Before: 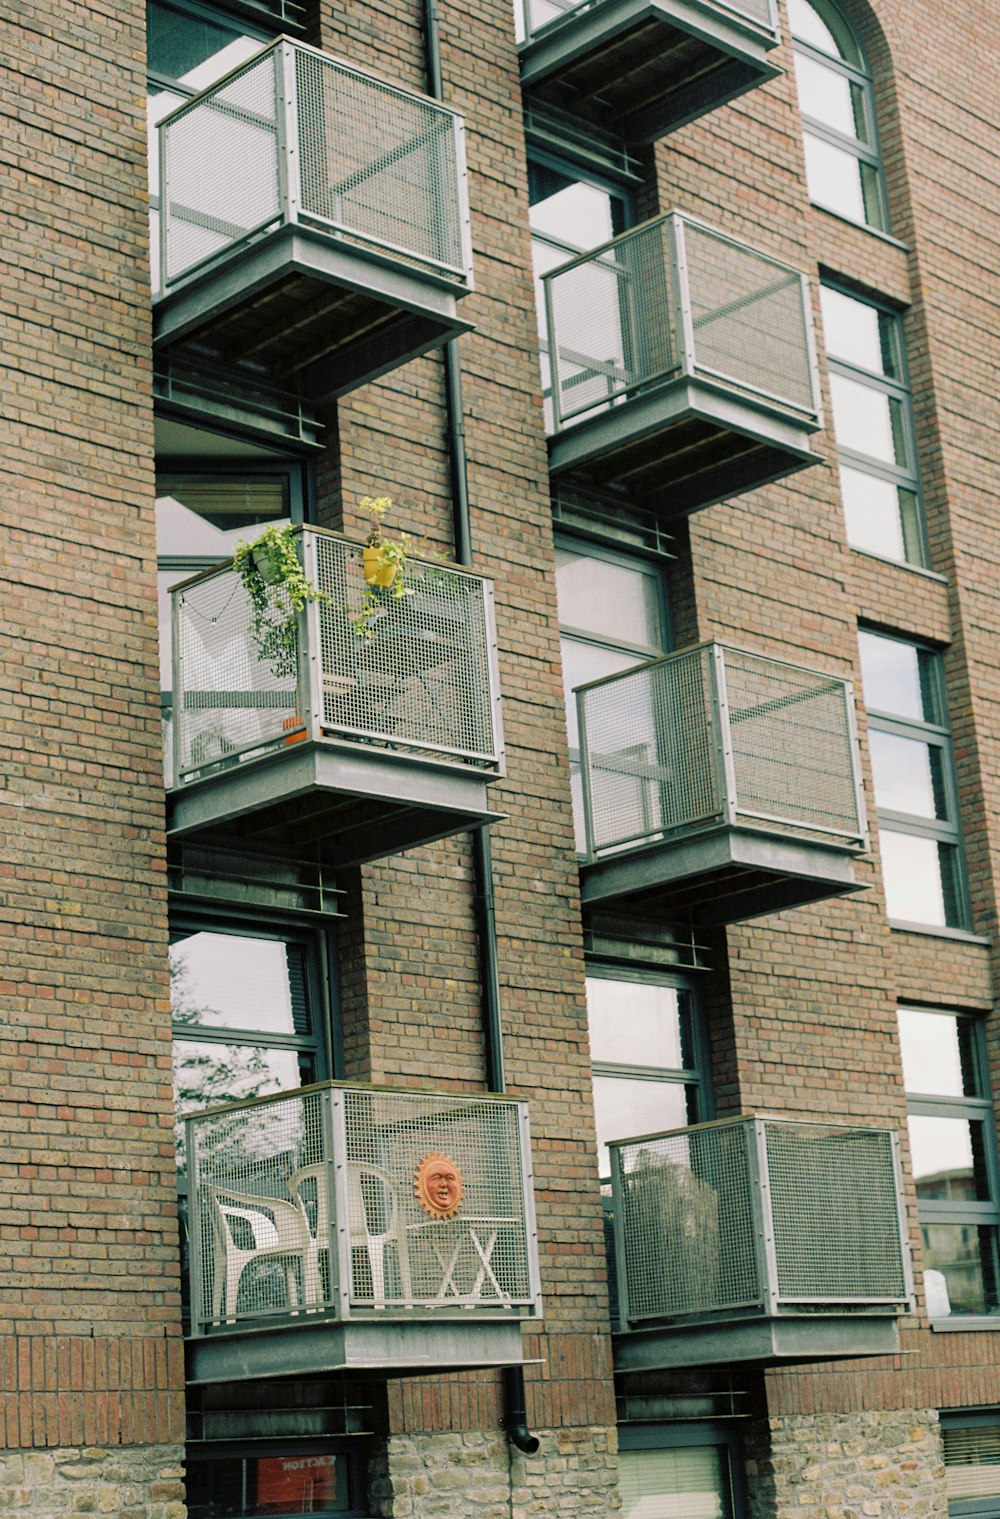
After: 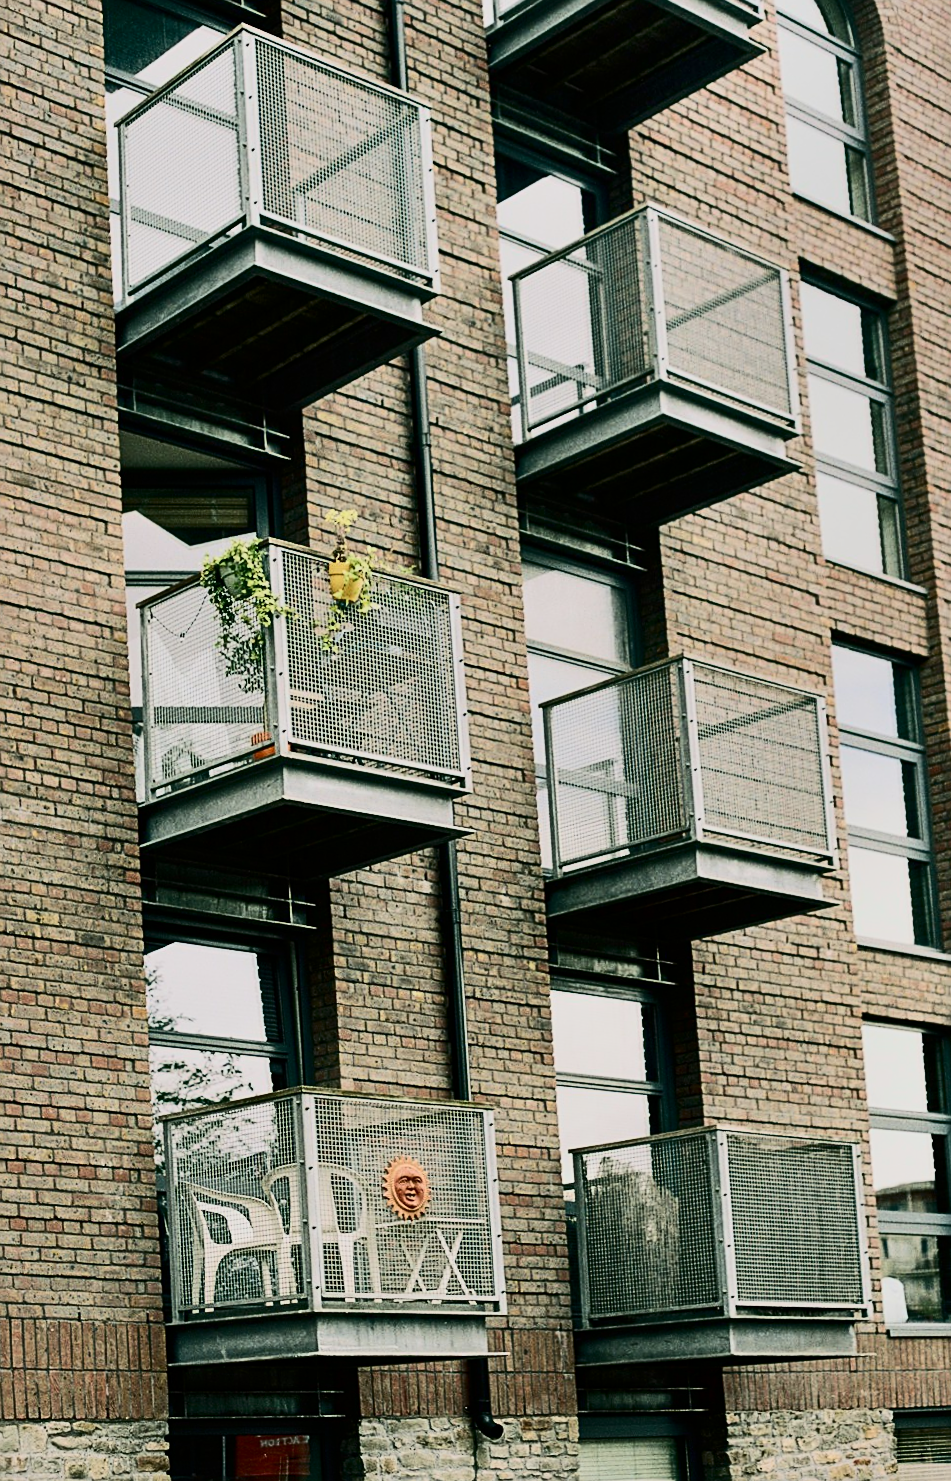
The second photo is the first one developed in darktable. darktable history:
sharpen: on, module defaults
contrast brightness saturation: contrast 0.5, saturation -0.1
shadows and highlights: shadows 80.73, white point adjustment -9.07, highlights -61.46, soften with gaussian
rotate and perspective: rotation 0.074°, lens shift (vertical) 0.096, lens shift (horizontal) -0.041, crop left 0.043, crop right 0.952, crop top 0.024, crop bottom 0.979
